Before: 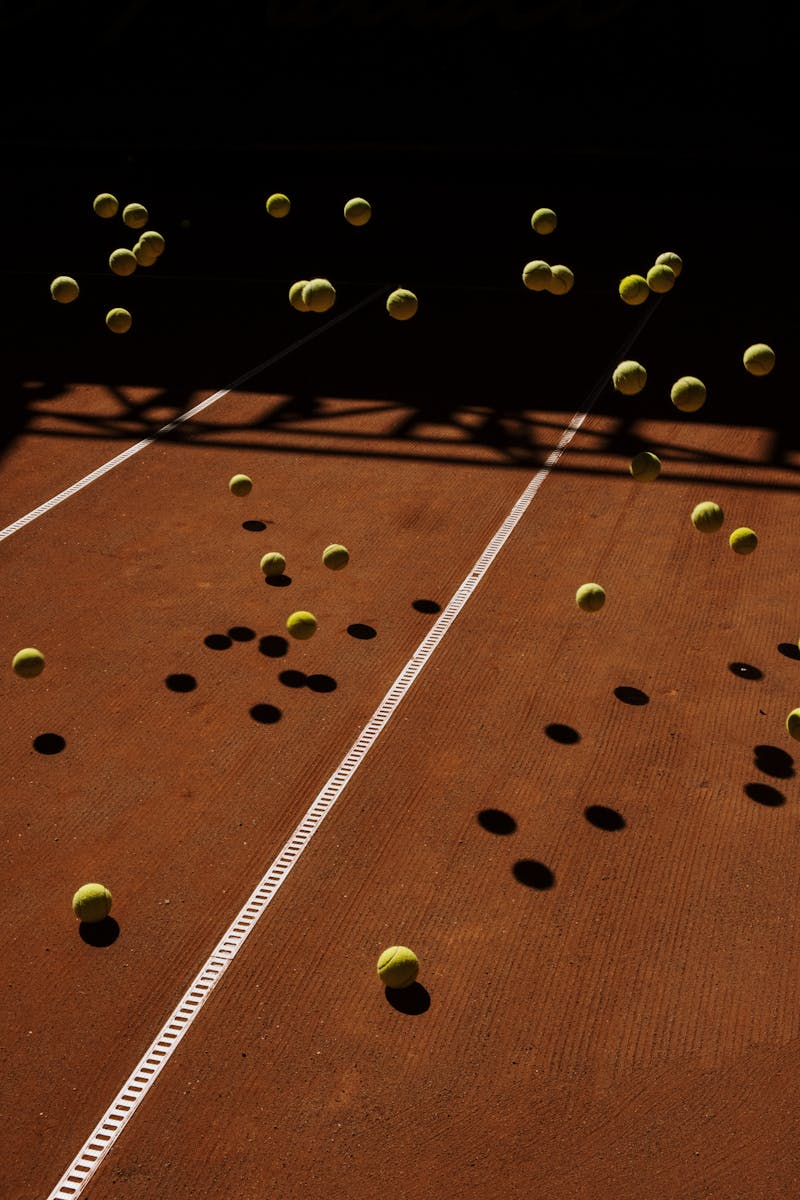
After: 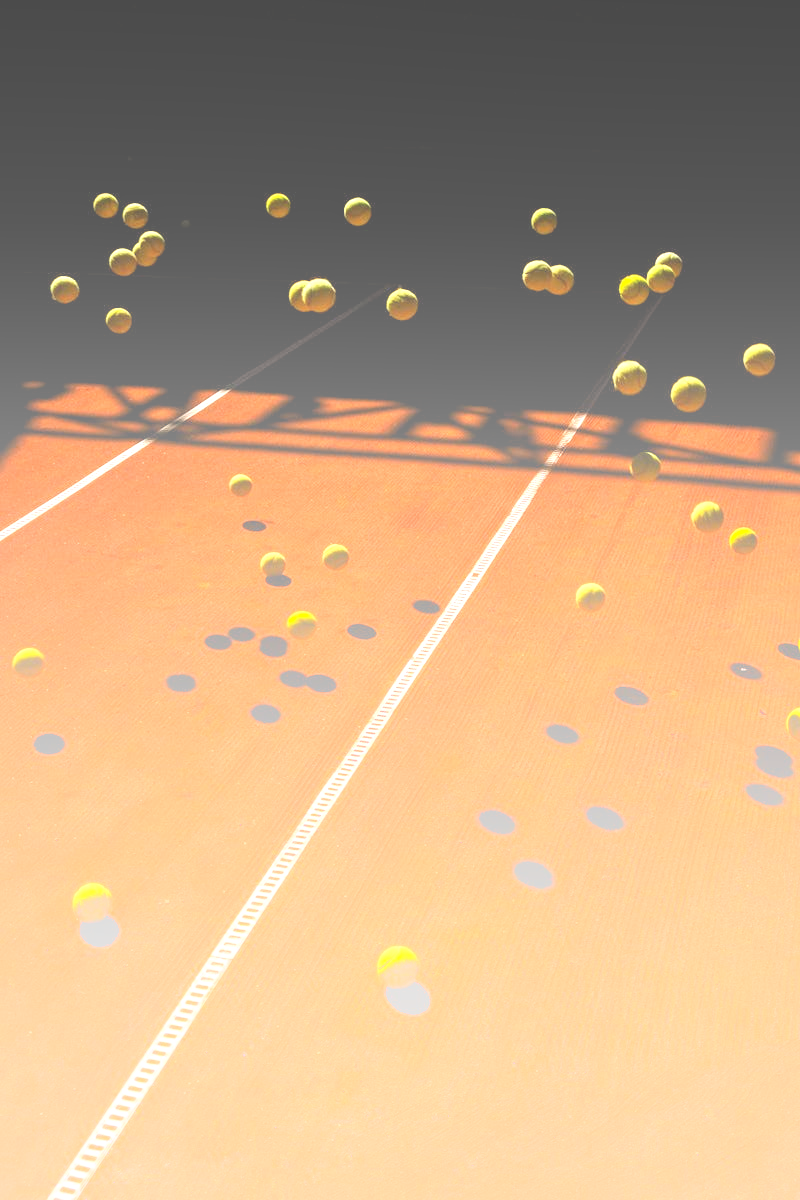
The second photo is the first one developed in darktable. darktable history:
levels: levels [0.026, 0.507, 0.987]
local contrast: highlights 100%, shadows 100%, detail 120%, midtone range 0.2
exposure: black level correction 0, exposure 1.45 EV, compensate exposure bias true, compensate highlight preservation false
bloom: size 85%, threshold 5%, strength 85%
